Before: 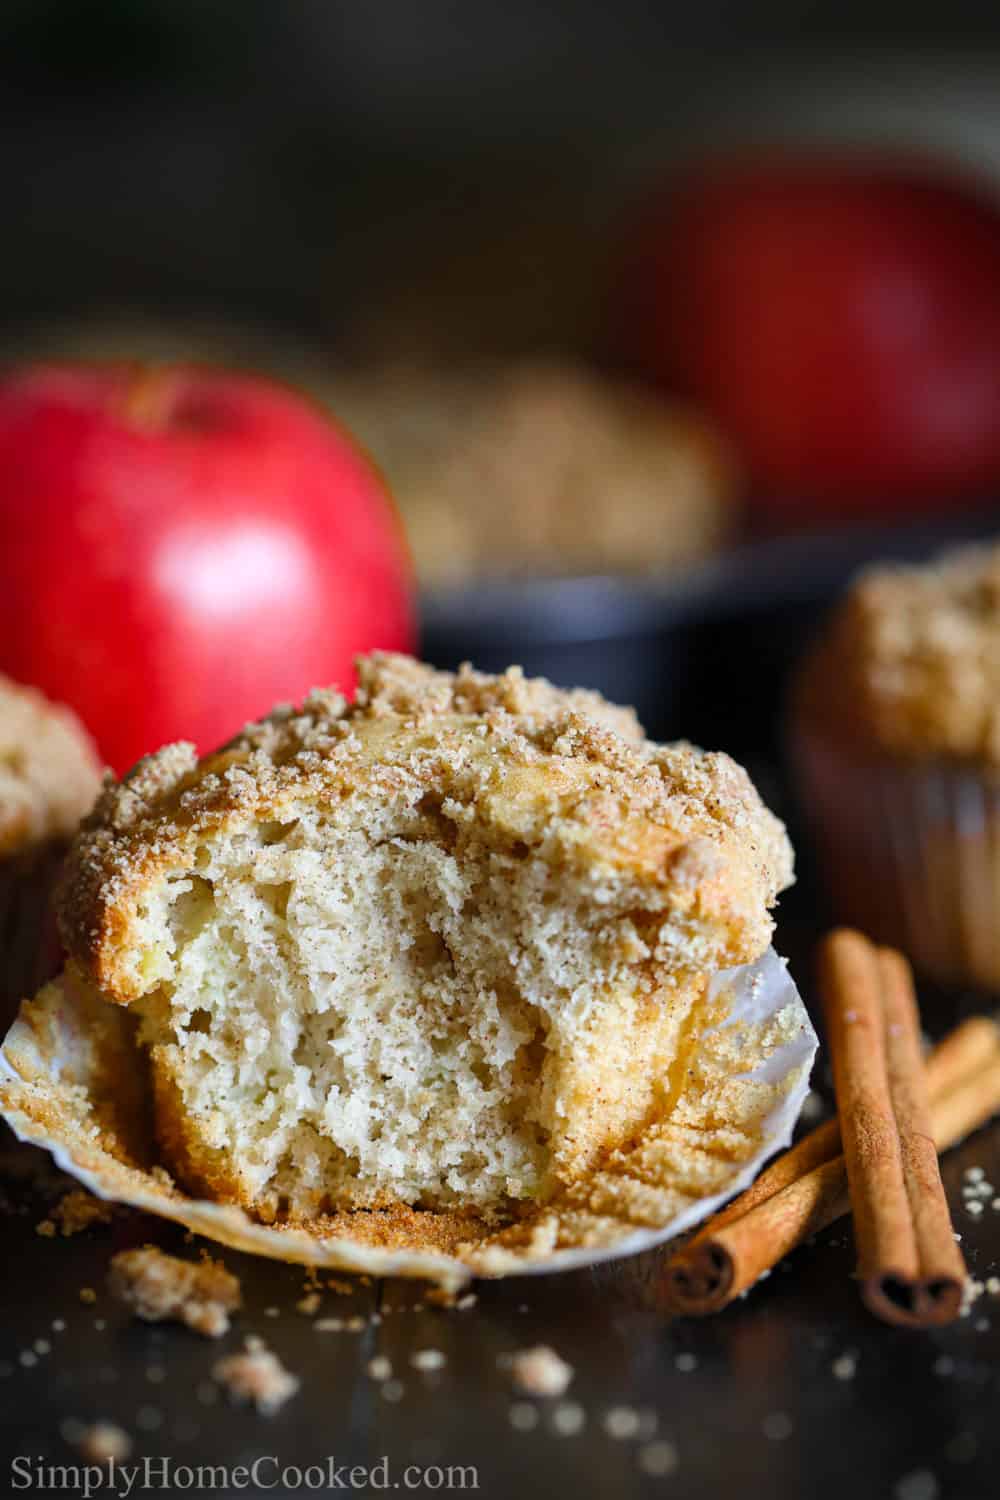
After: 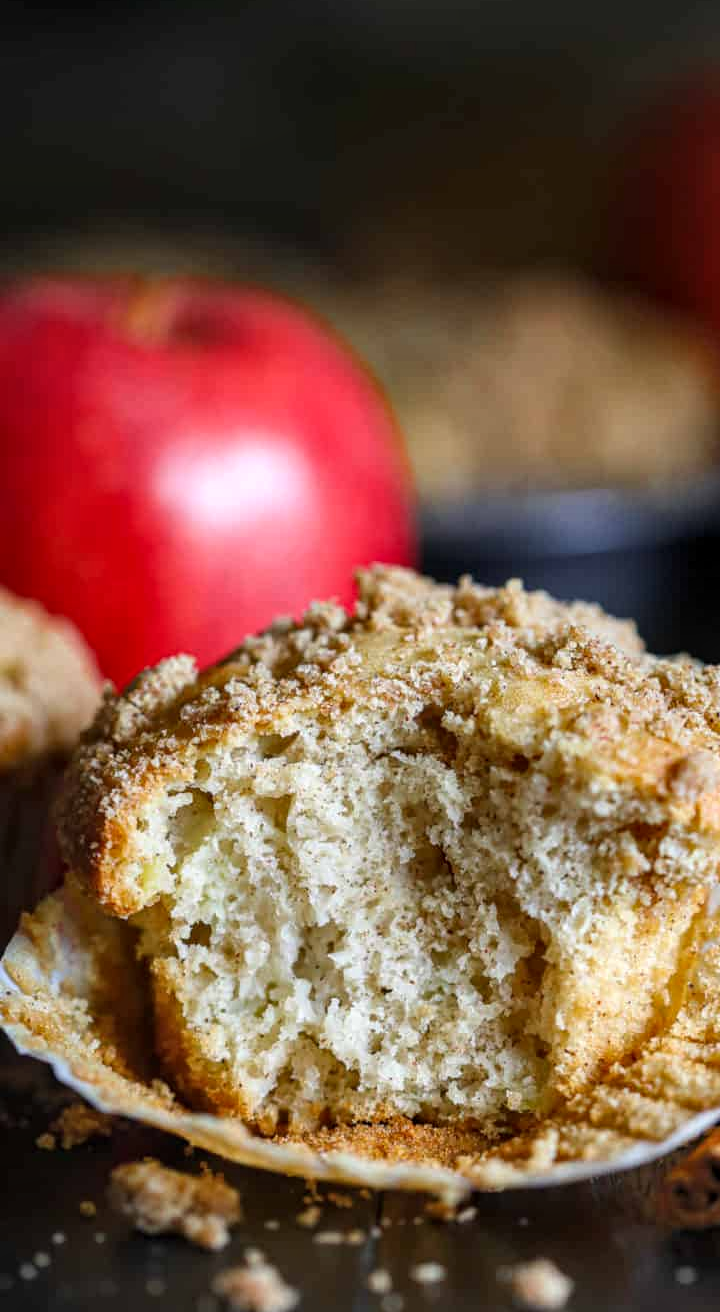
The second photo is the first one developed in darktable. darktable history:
local contrast: on, module defaults
crop: top 5.803%, right 27.864%, bottom 5.804%
